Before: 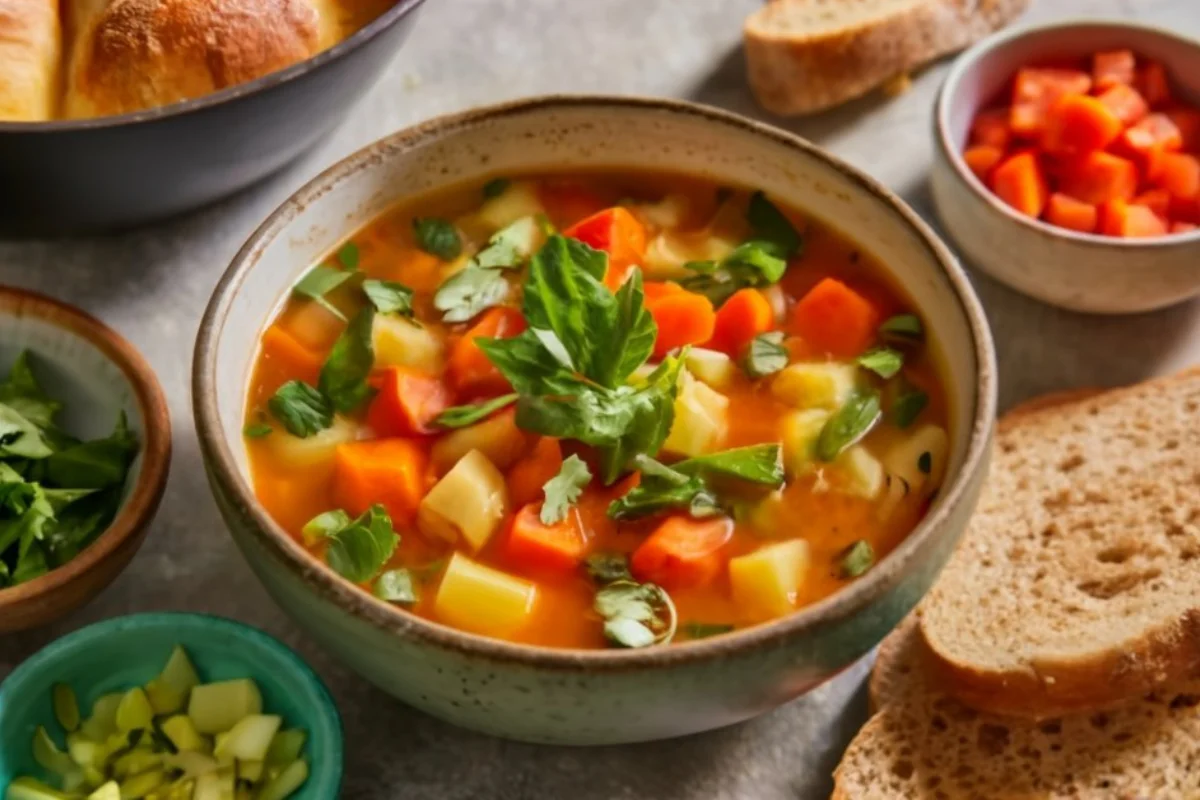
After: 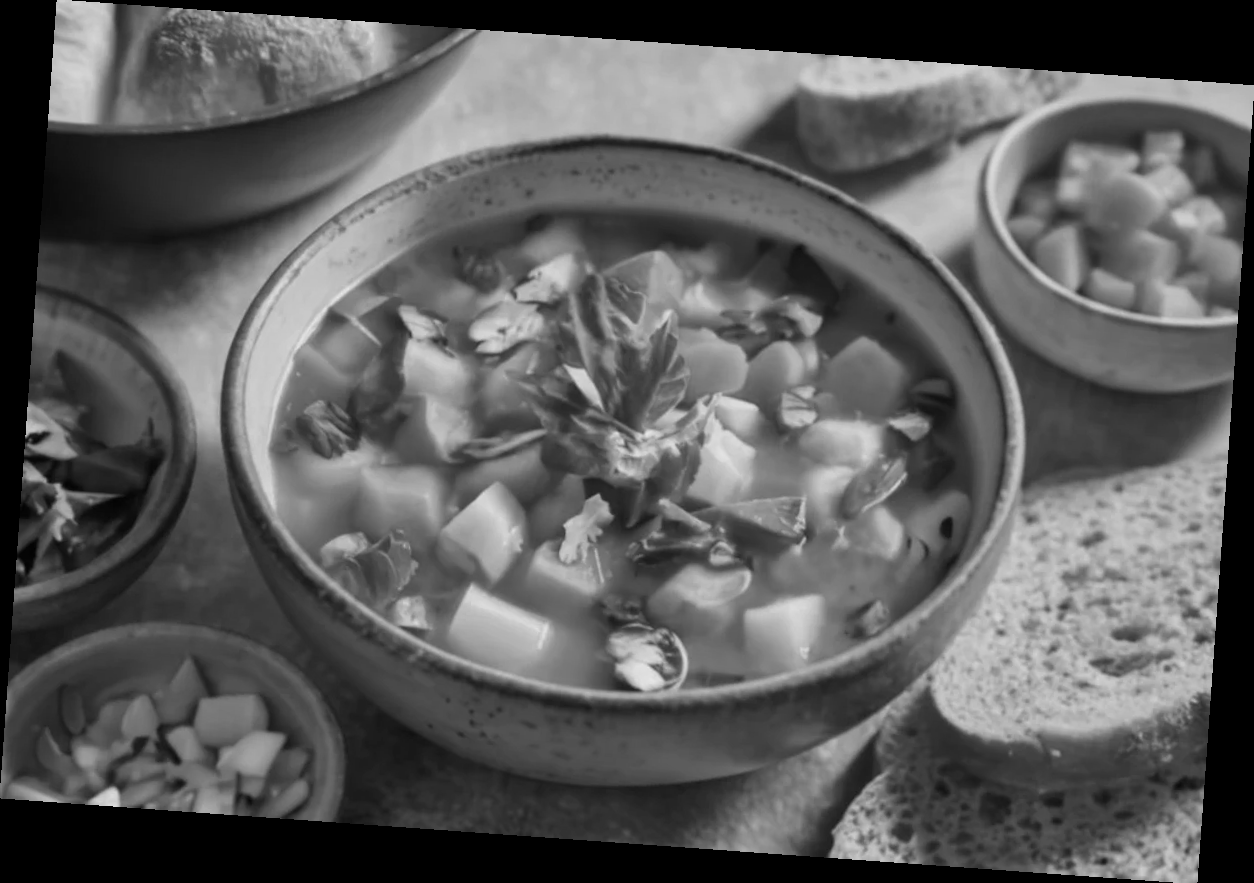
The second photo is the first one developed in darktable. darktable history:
rotate and perspective: rotation 4.1°, automatic cropping off
monochrome: a 30.25, b 92.03
